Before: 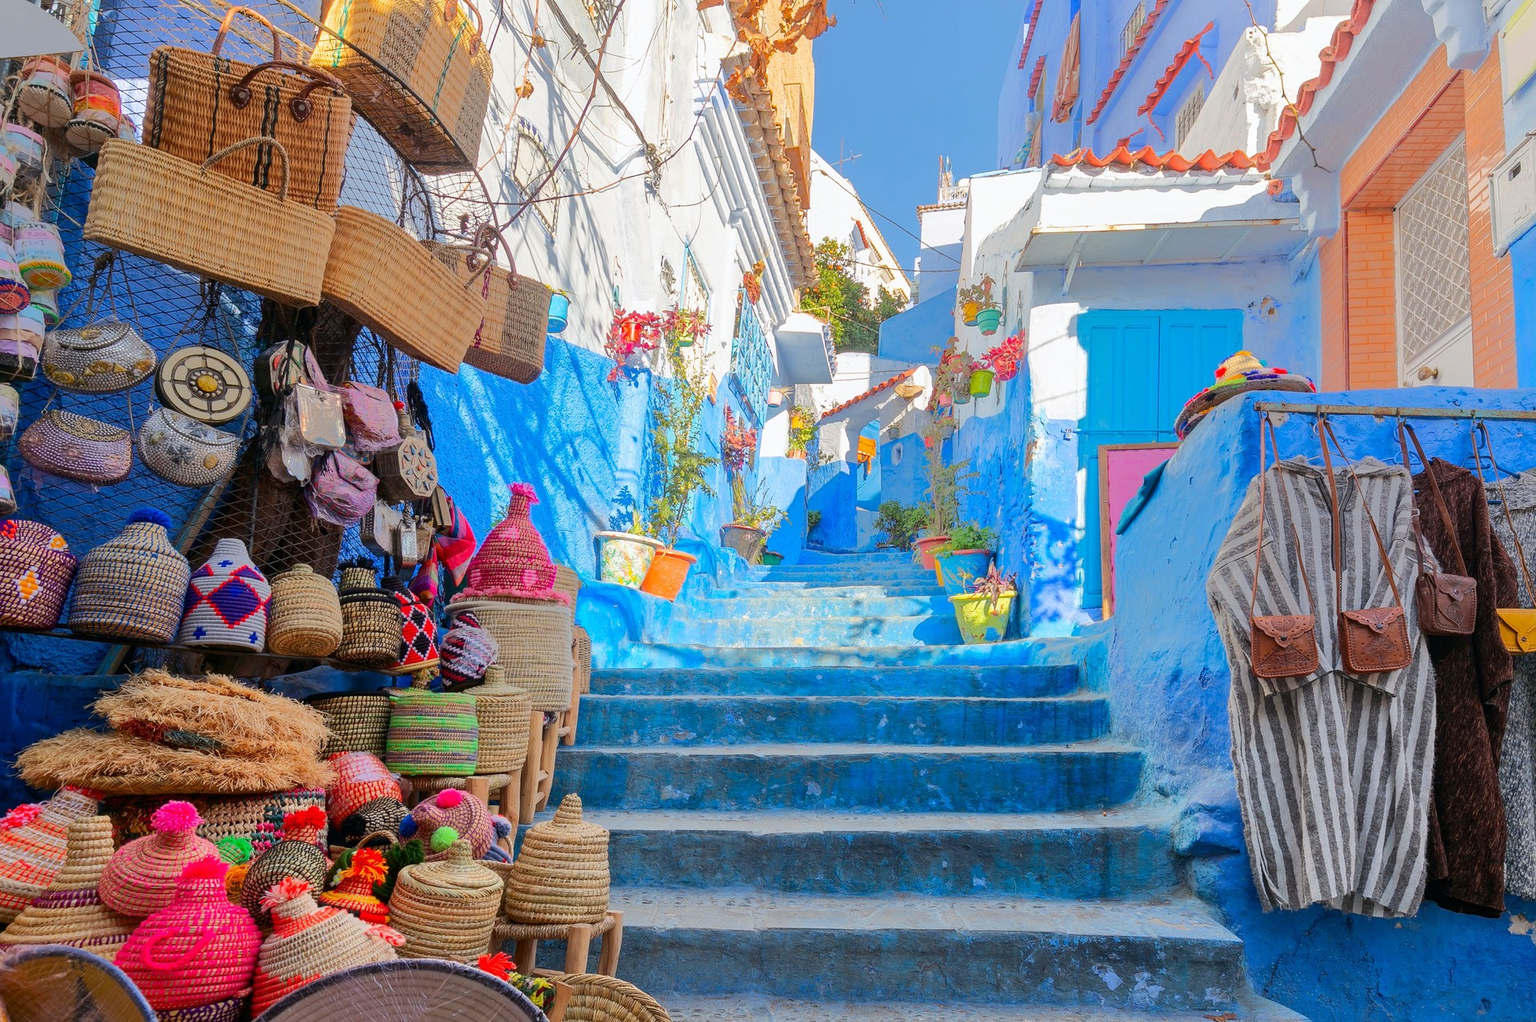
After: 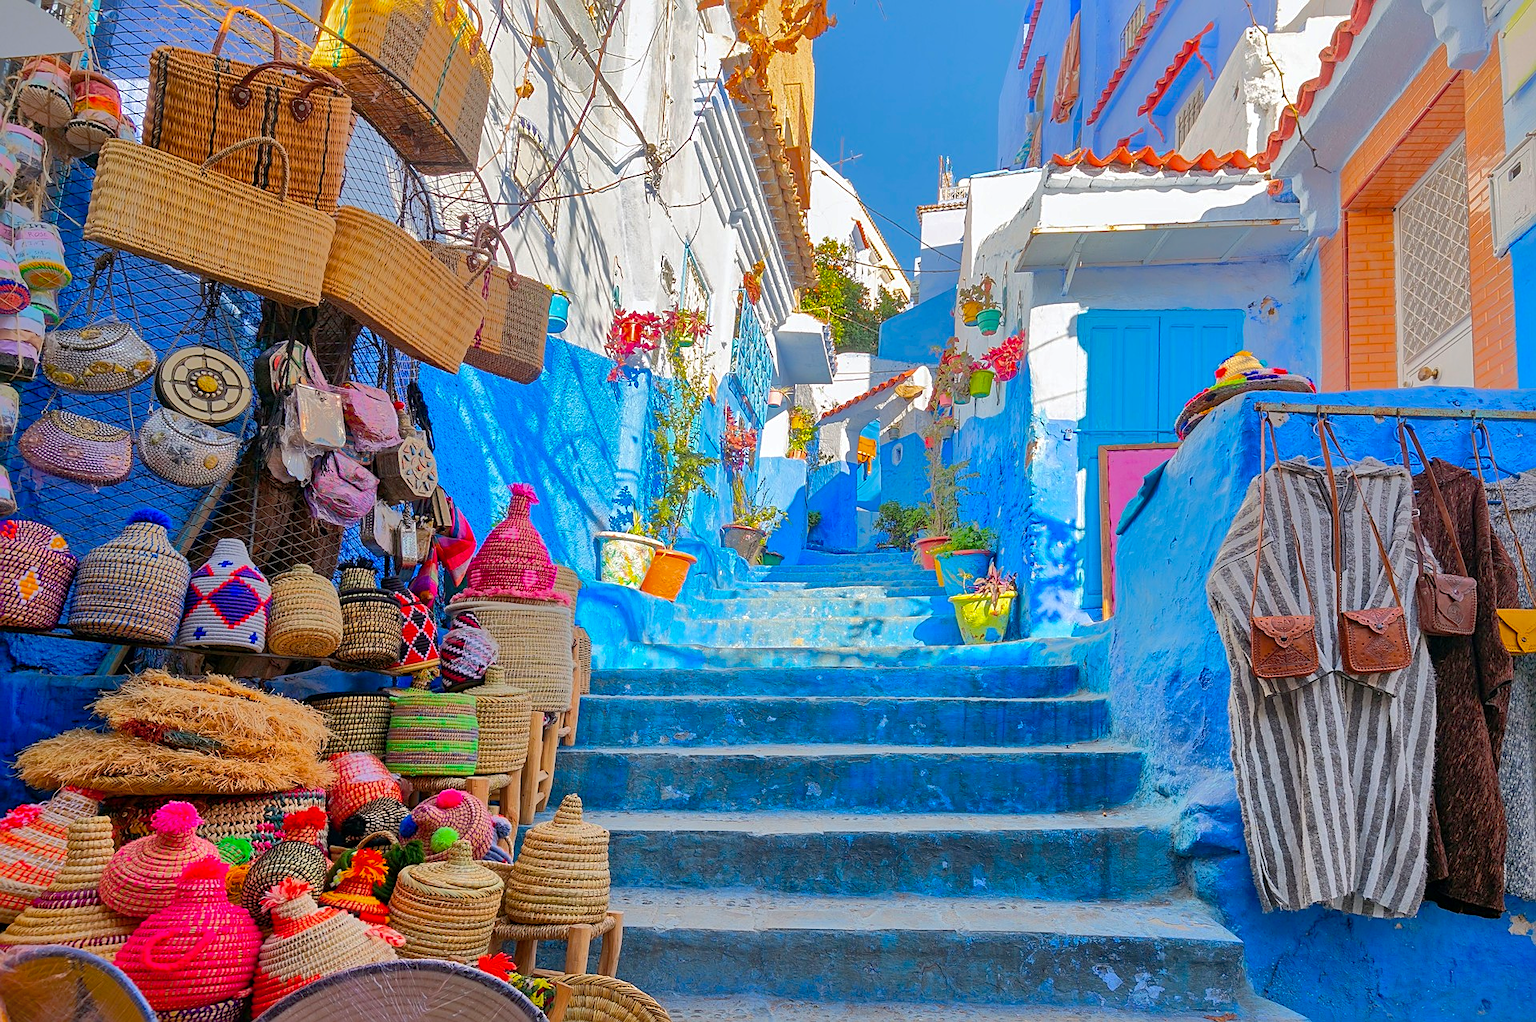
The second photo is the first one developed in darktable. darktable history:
sharpen: on, module defaults
color balance rgb: perceptual saturation grading › global saturation 30.029%
shadows and highlights: shadows 60.49, highlights -59.92, highlights color adjustment 32.19%
local contrast: mode bilateral grid, contrast 21, coarseness 51, detail 119%, midtone range 0.2
